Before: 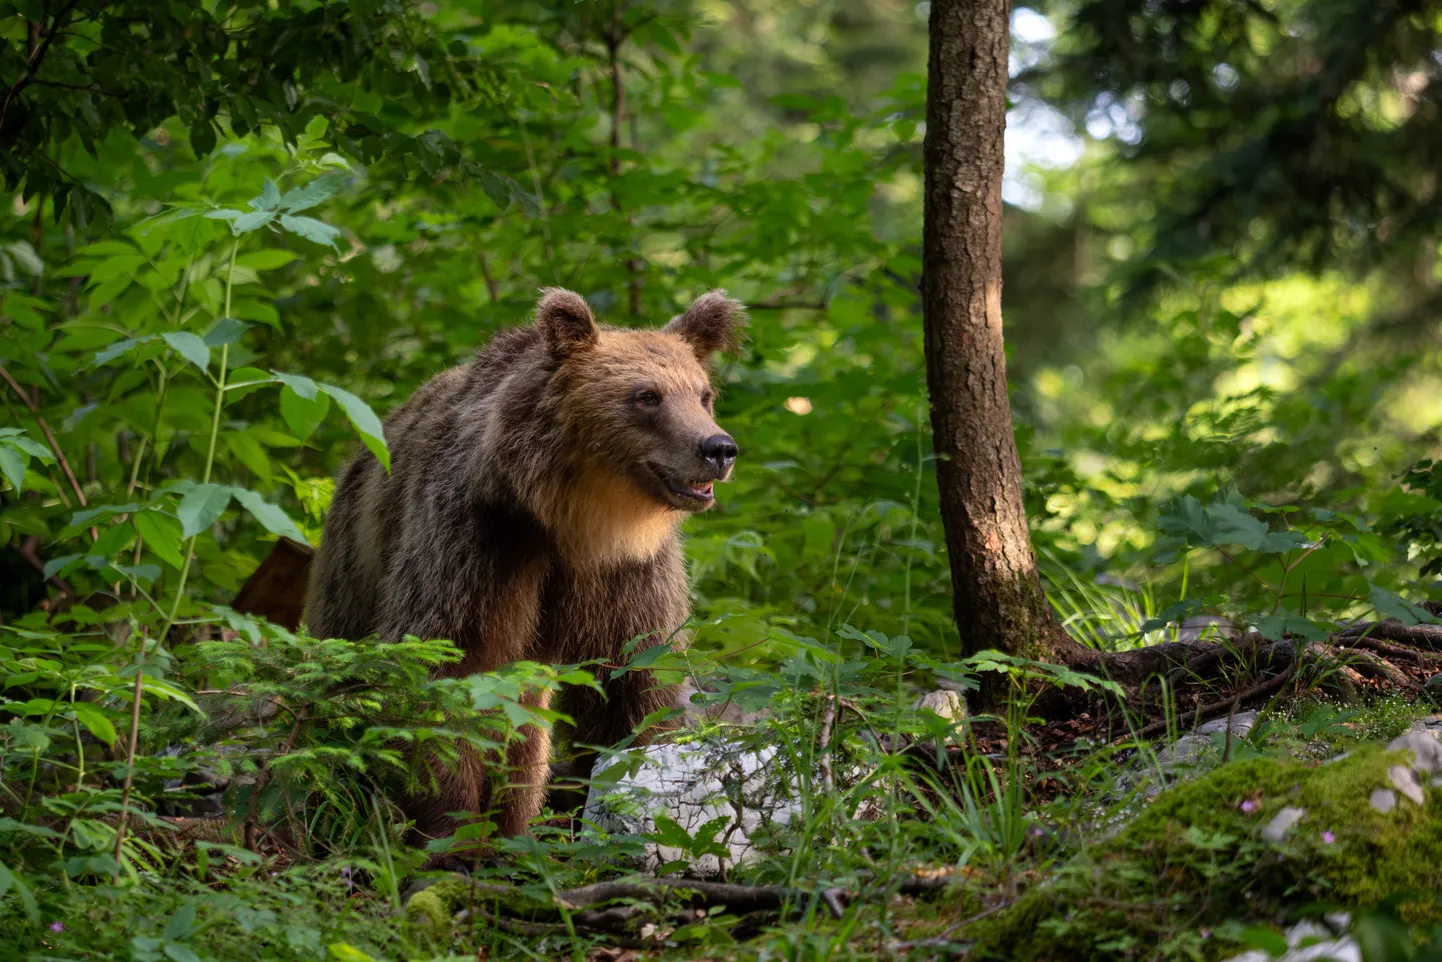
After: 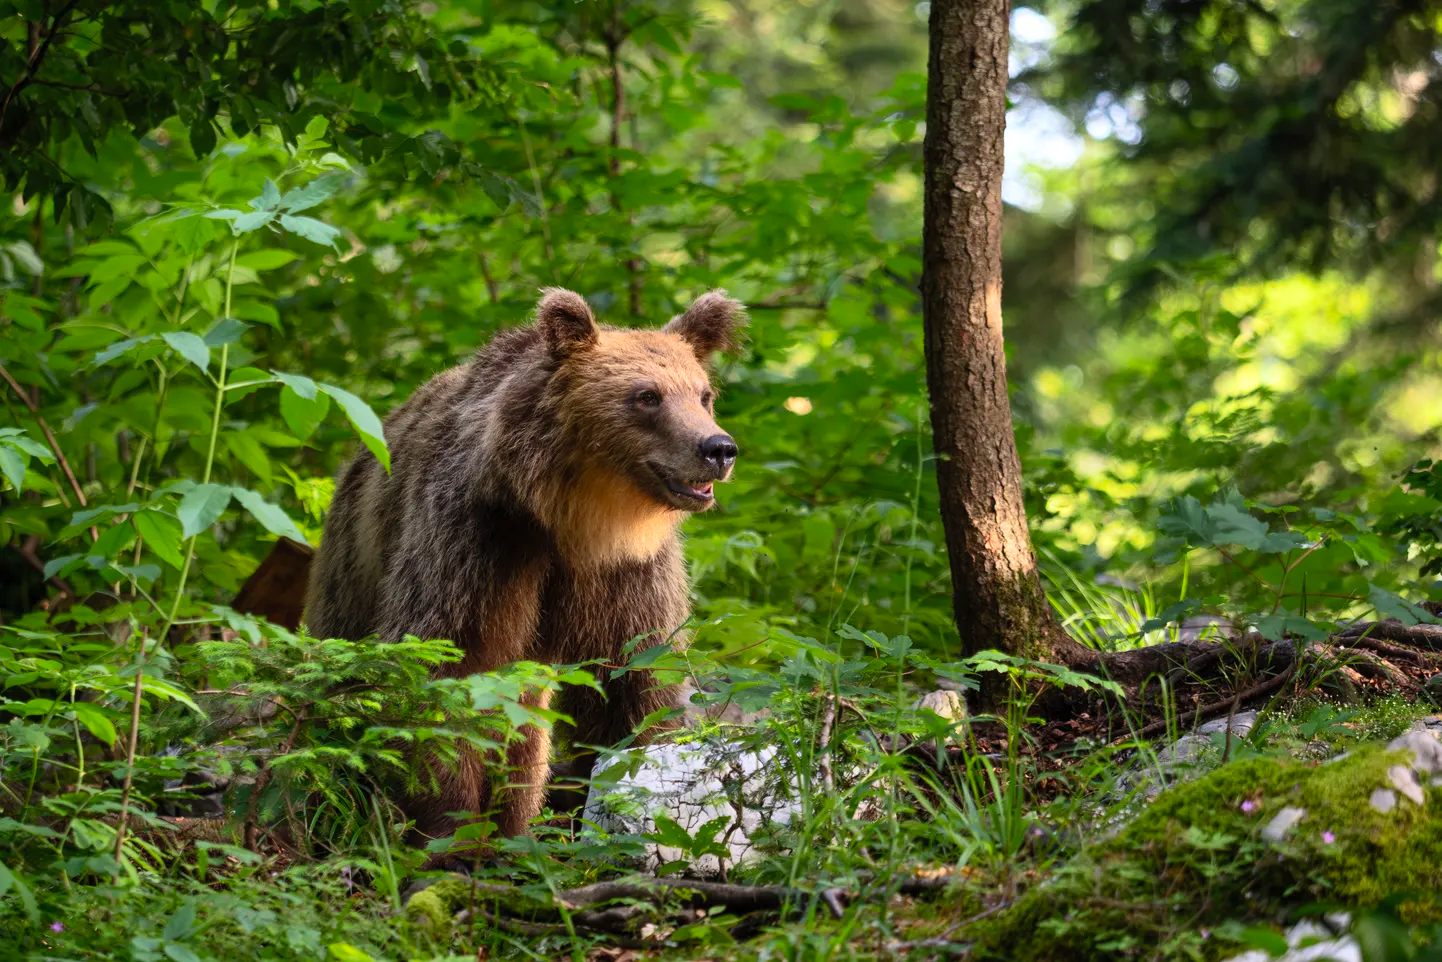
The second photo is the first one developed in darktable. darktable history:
contrast brightness saturation: contrast 0.198, brightness 0.163, saturation 0.229
